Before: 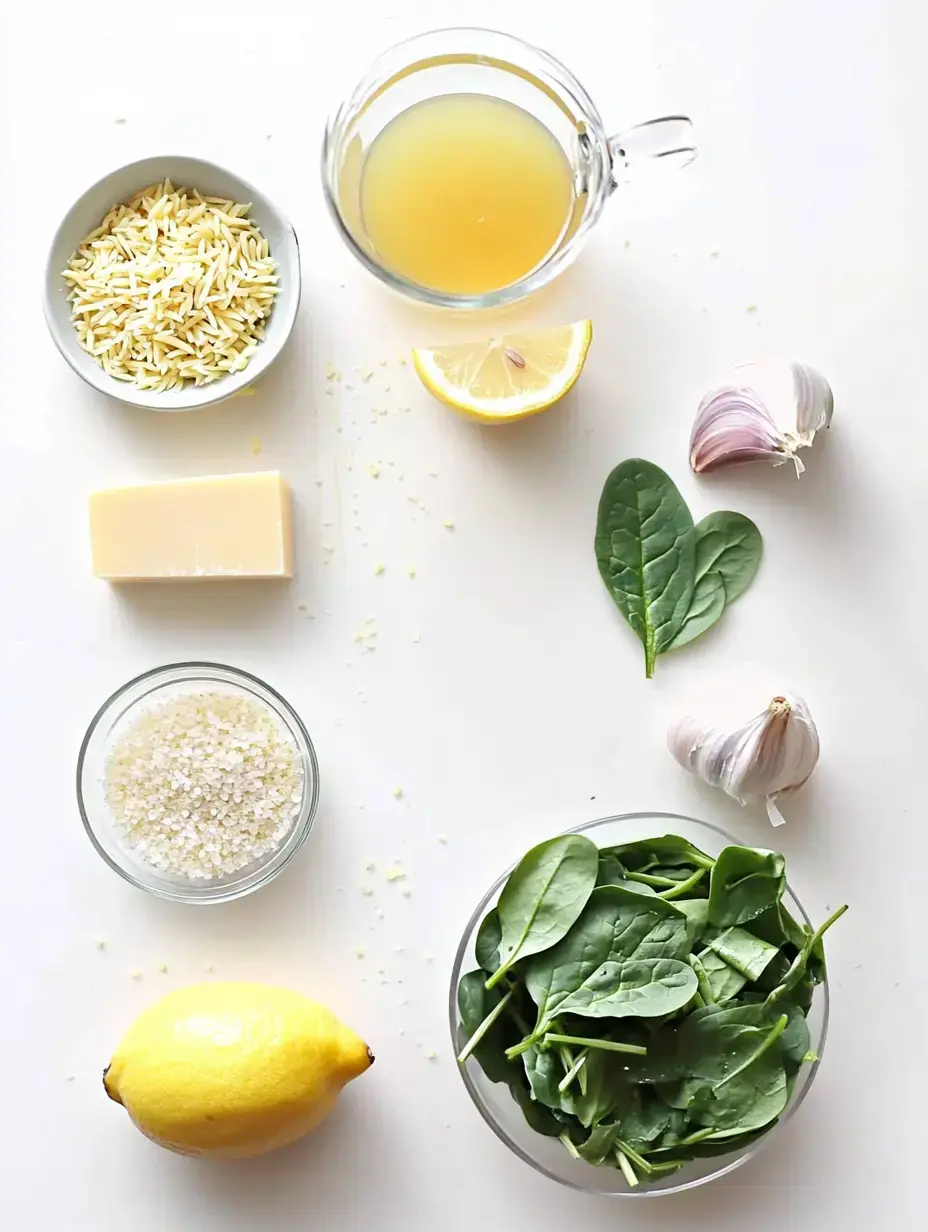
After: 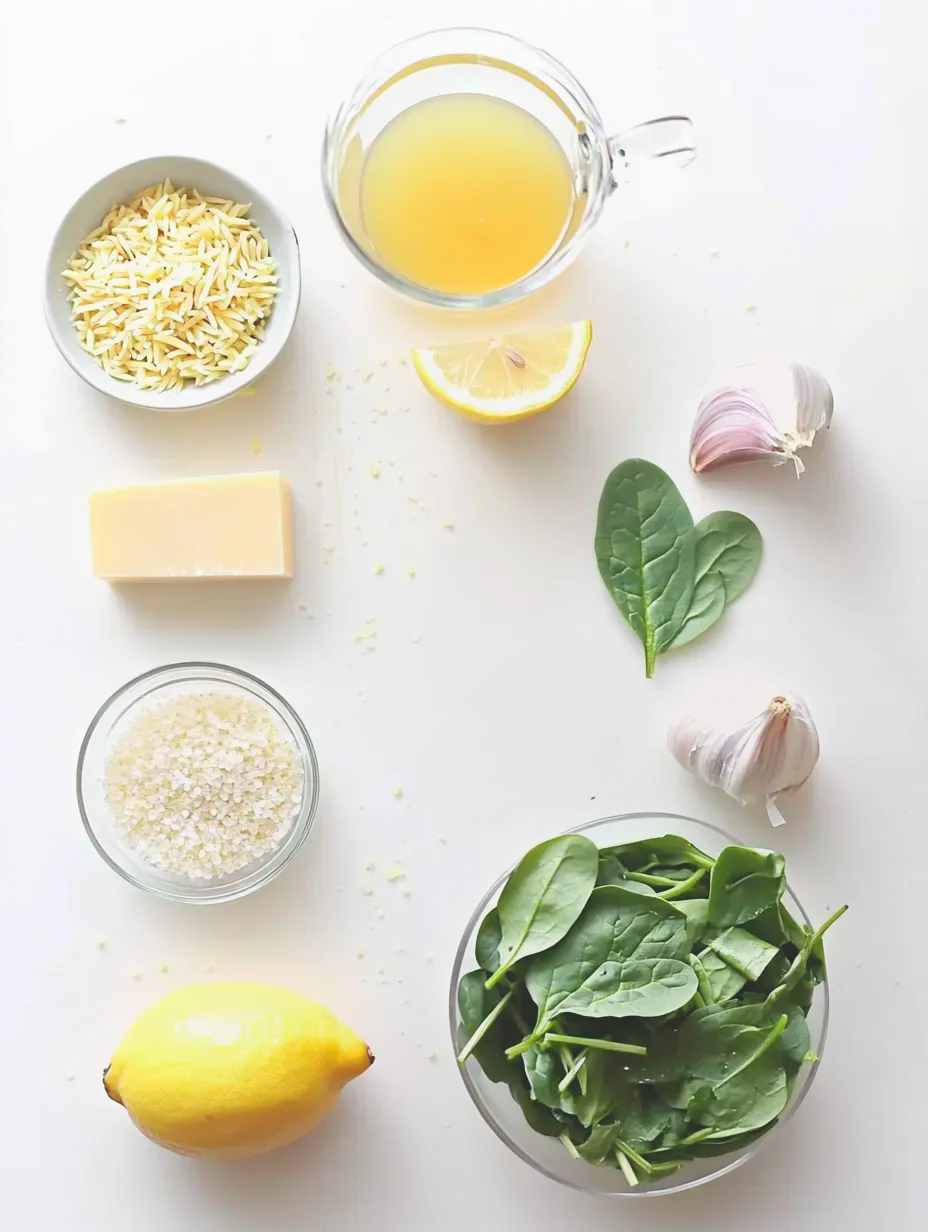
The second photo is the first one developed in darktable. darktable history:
local contrast: detail 70%
white balance: emerald 1
